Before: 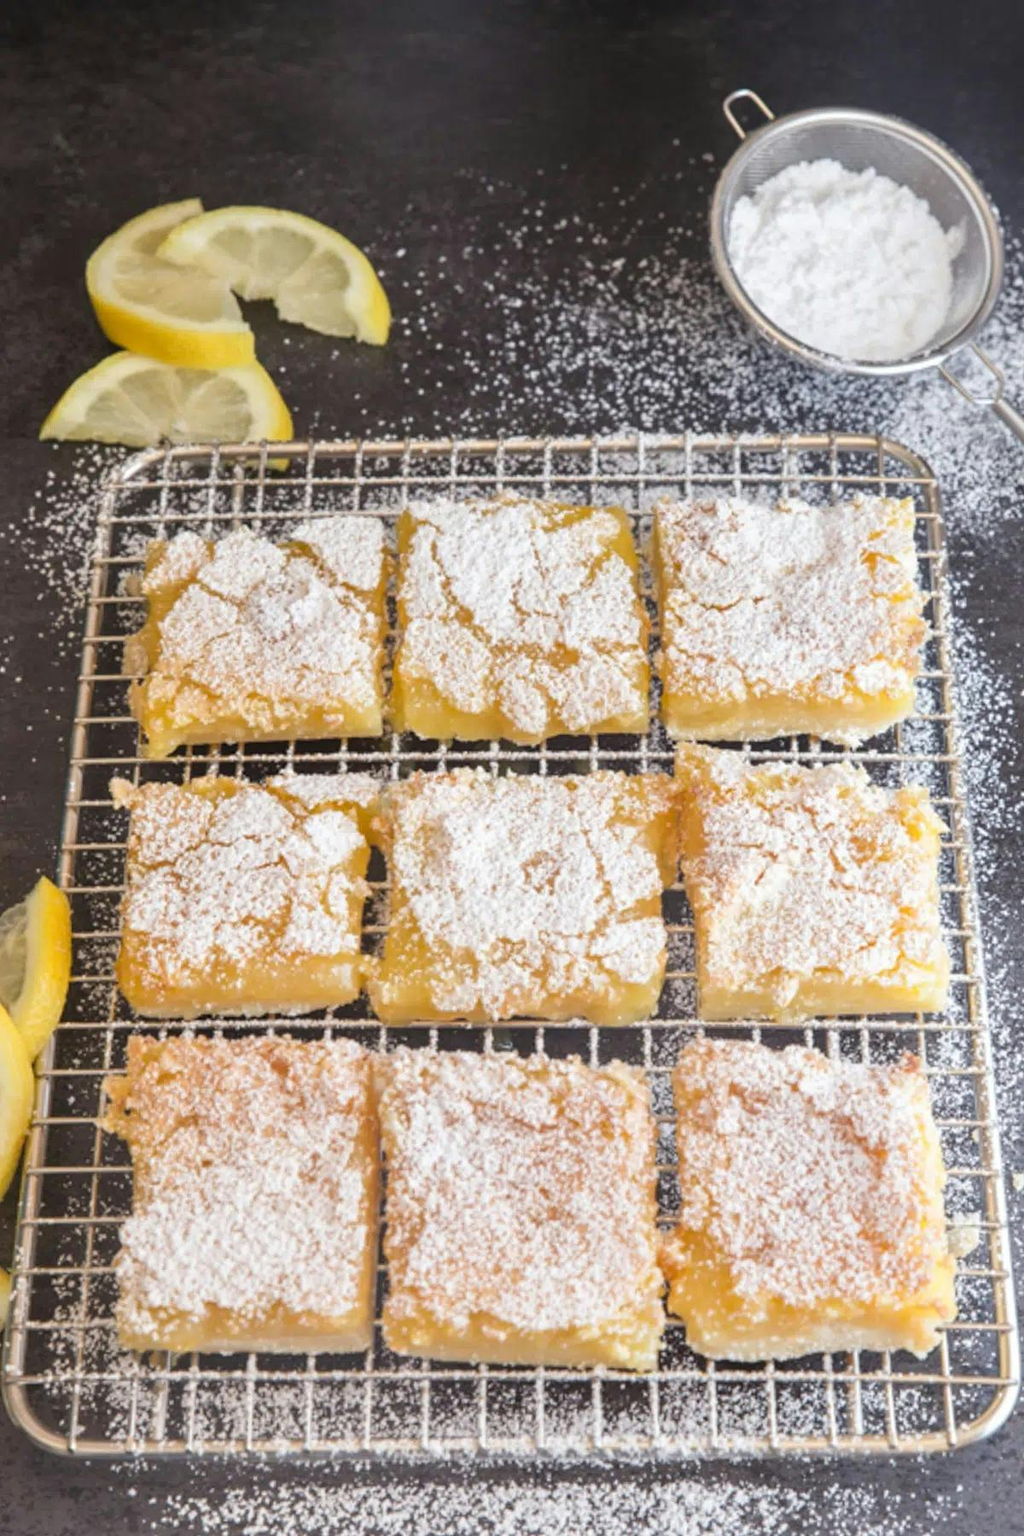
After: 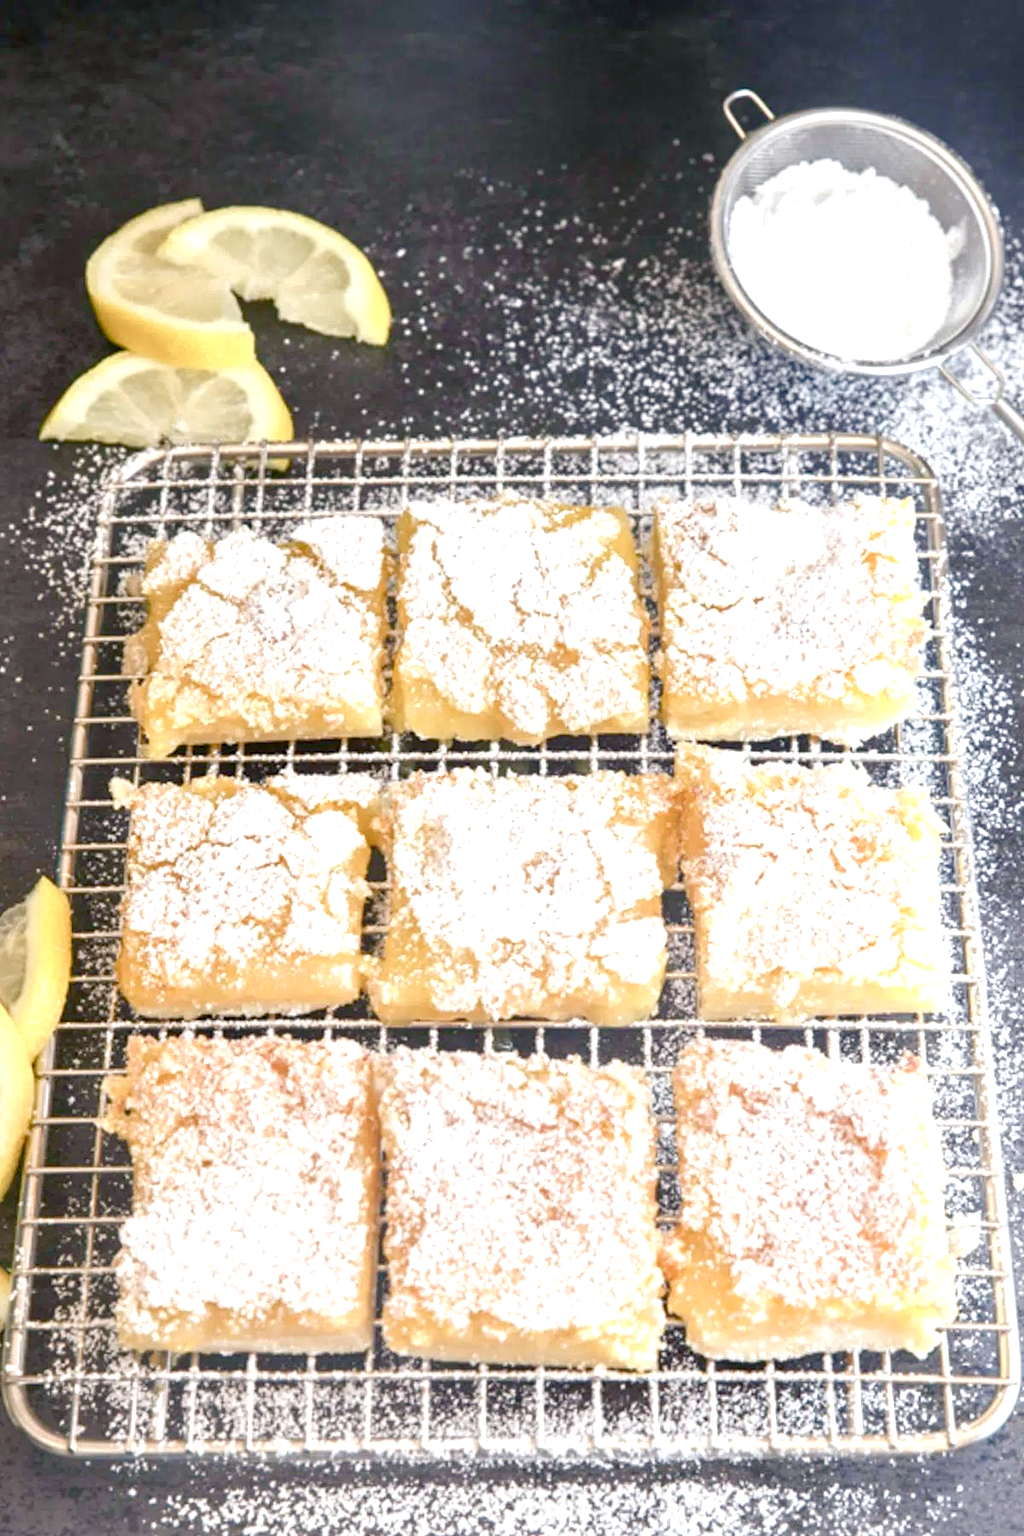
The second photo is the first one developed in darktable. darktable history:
tone equalizer: on, module defaults
color balance rgb: shadows lift › chroma 5.189%, shadows lift › hue 239.75°, global offset › luminance -0.877%, perceptual saturation grading › global saturation 20%, perceptual saturation grading › highlights -49.748%, perceptual saturation grading › shadows 25.361%, global vibrance 9.362%
exposure: black level correction 0, exposure 0.703 EV, compensate exposure bias true, compensate highlight preservation false
